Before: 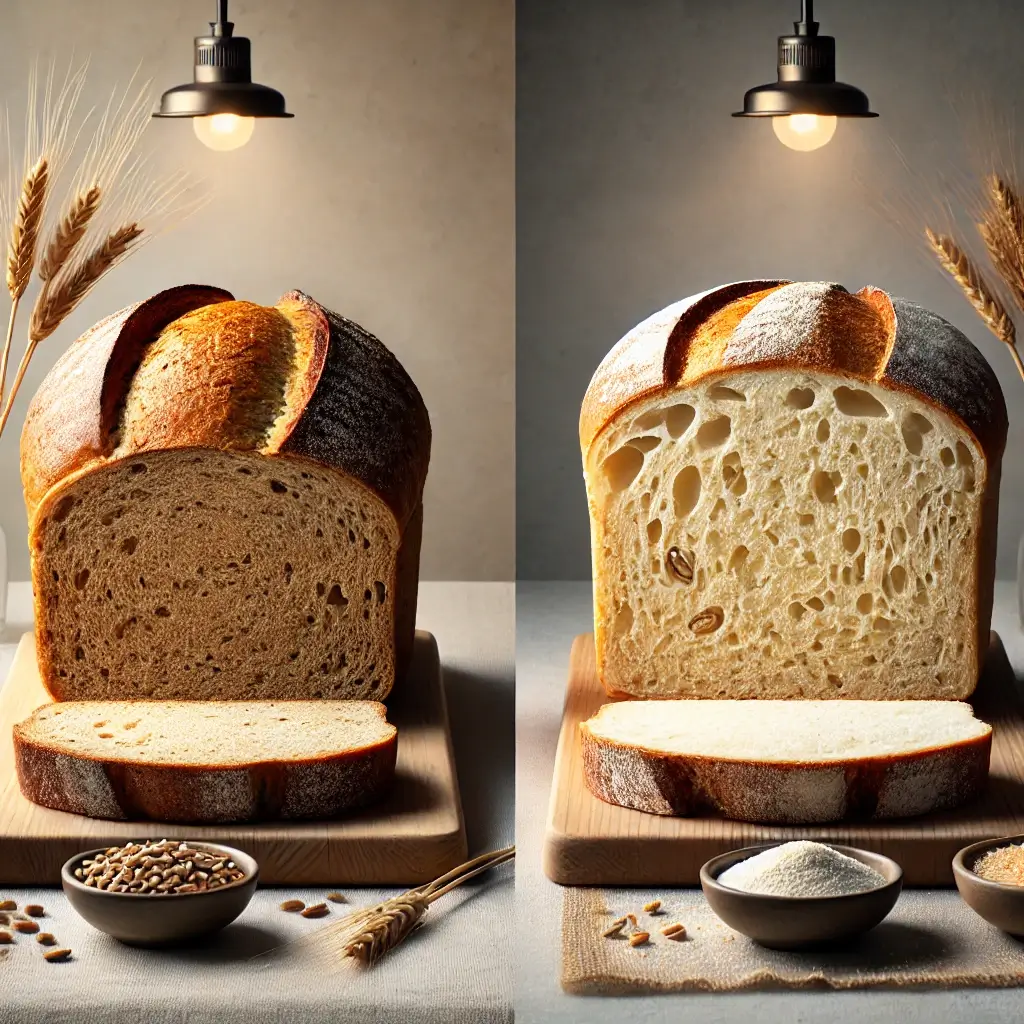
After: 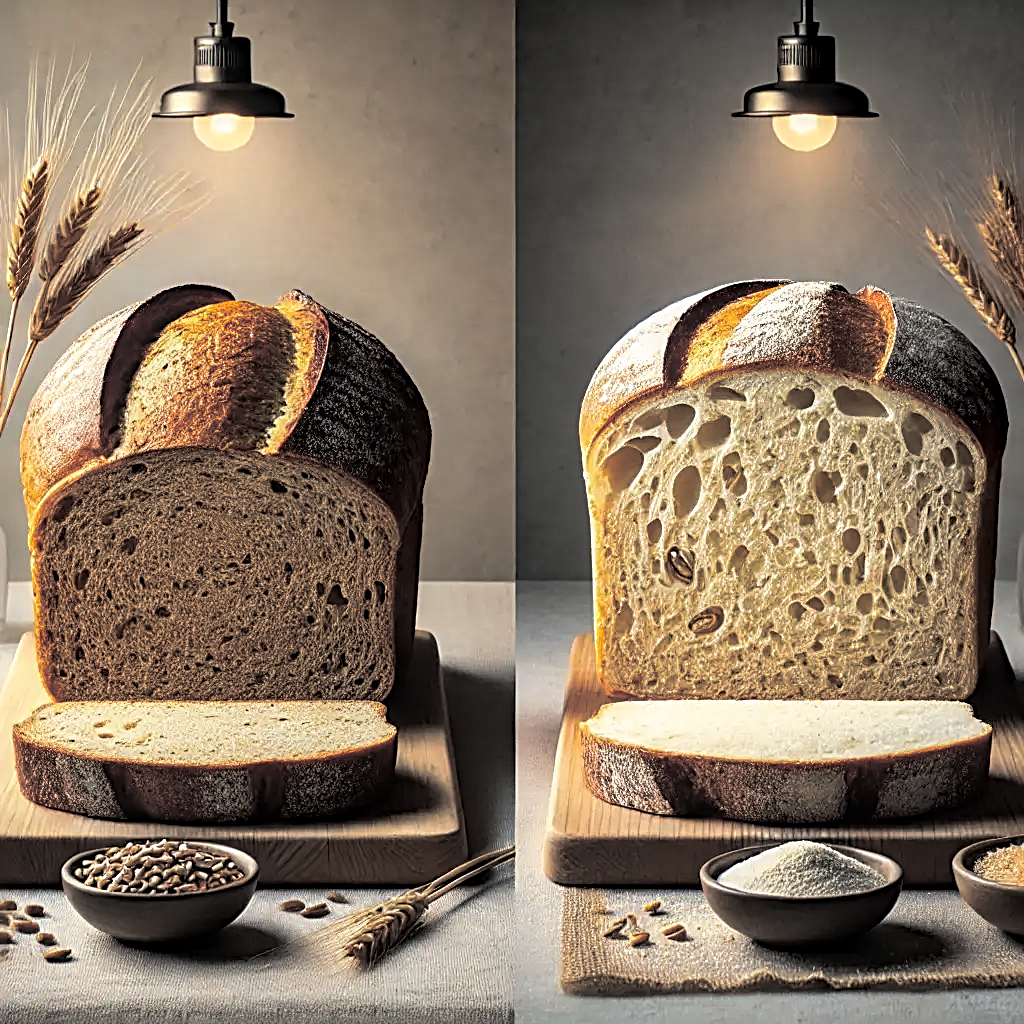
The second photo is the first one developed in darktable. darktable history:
local contrast: on, module defaults
haze removal: compatibility mode true, adaptive false
sharpen: radius 2.531, amount 0.628
split-toning: shadows › hue 43.2°, shadows › saturation 0, highlights › hue 50.4°, highlights › saturation 1
